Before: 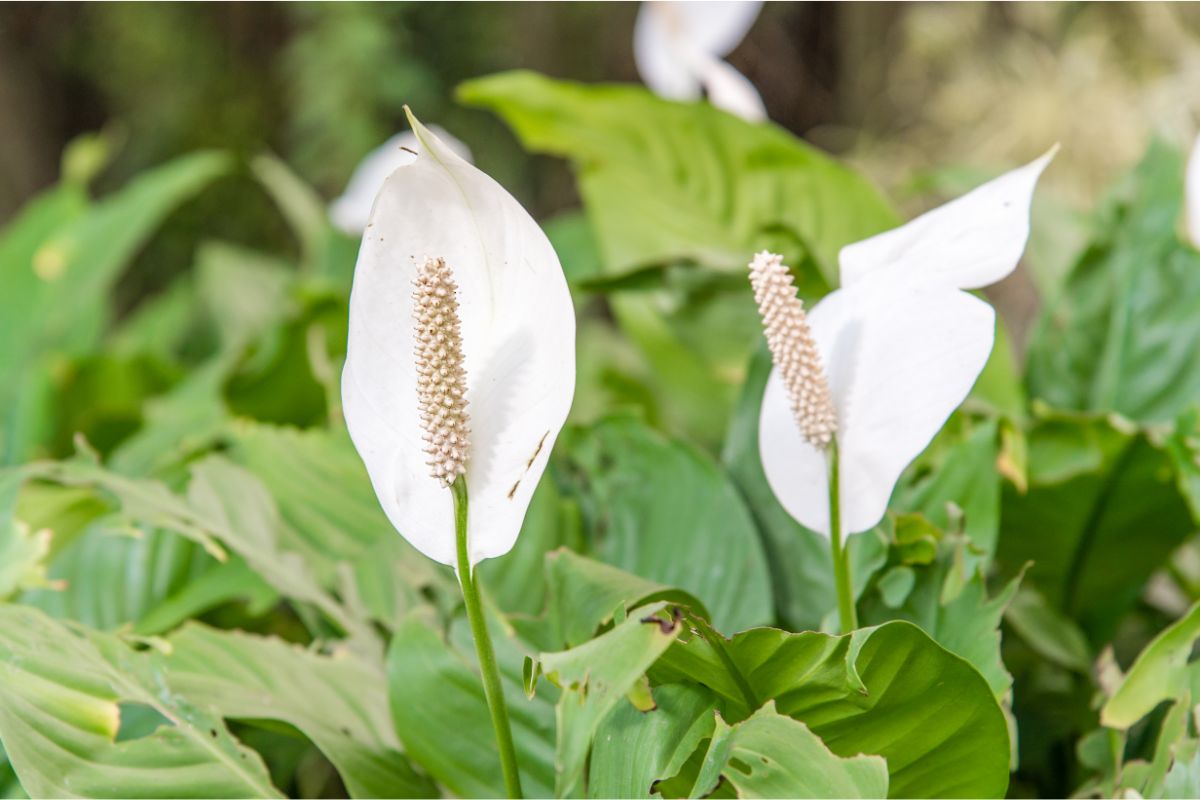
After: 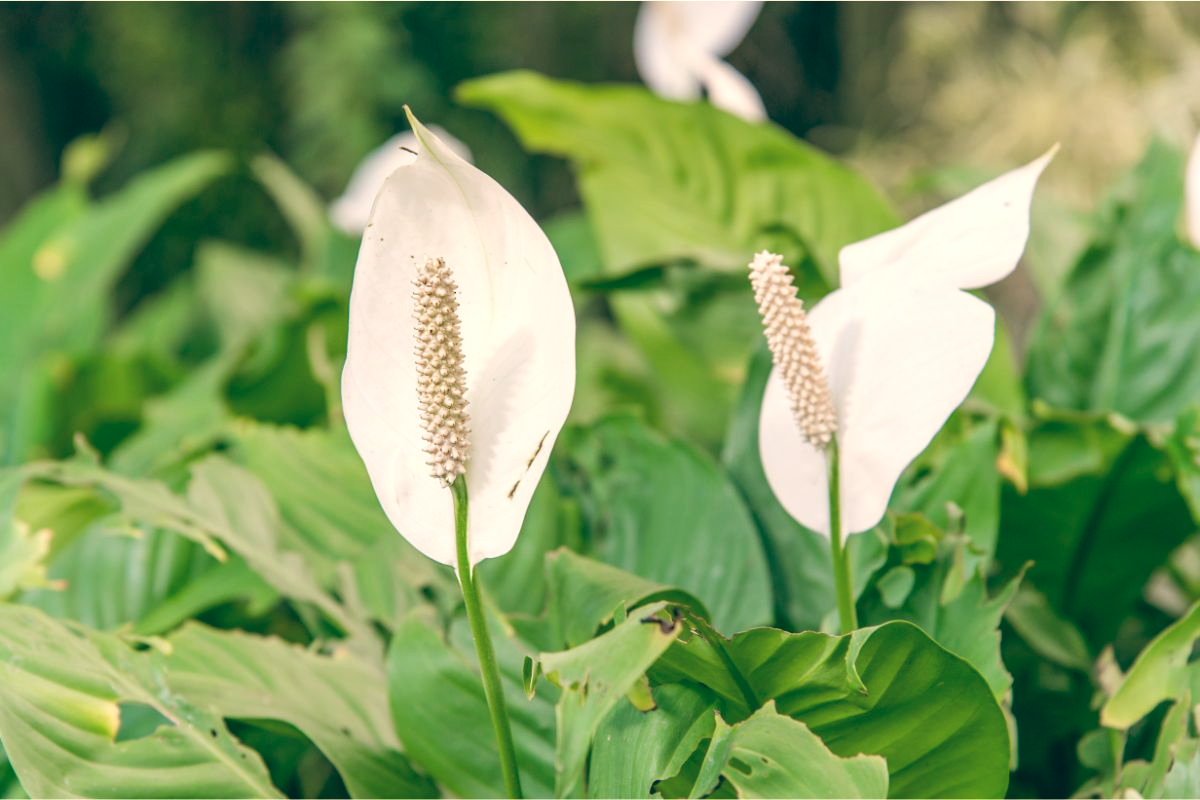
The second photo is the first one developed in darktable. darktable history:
color balance: lift [1.005, 0.99, 1.007, 1.01], gamma [1, 0.979, 1.011, 1.021], gain [0.923, 1.098, 1.025, 0.902], input saturation 90.45%, contrast 7.73%, output saturation 105.91%
color zones: curves: ch0 [(0, 0.5) (0.143, 0.5) (0.286, 0.5) (0.429, 0.5) (0.571, 0.5) (0.714, 0.476) (0.857, 0.5) (1, 0.5)]; ch2 [(0, 0.5) (0.143, 0.5) (0.286, 0.5) (0.429, 0.5) (0.571, 0.5) (0.714, 0.487) (0.857, 0.5) (1, 0.5)]
